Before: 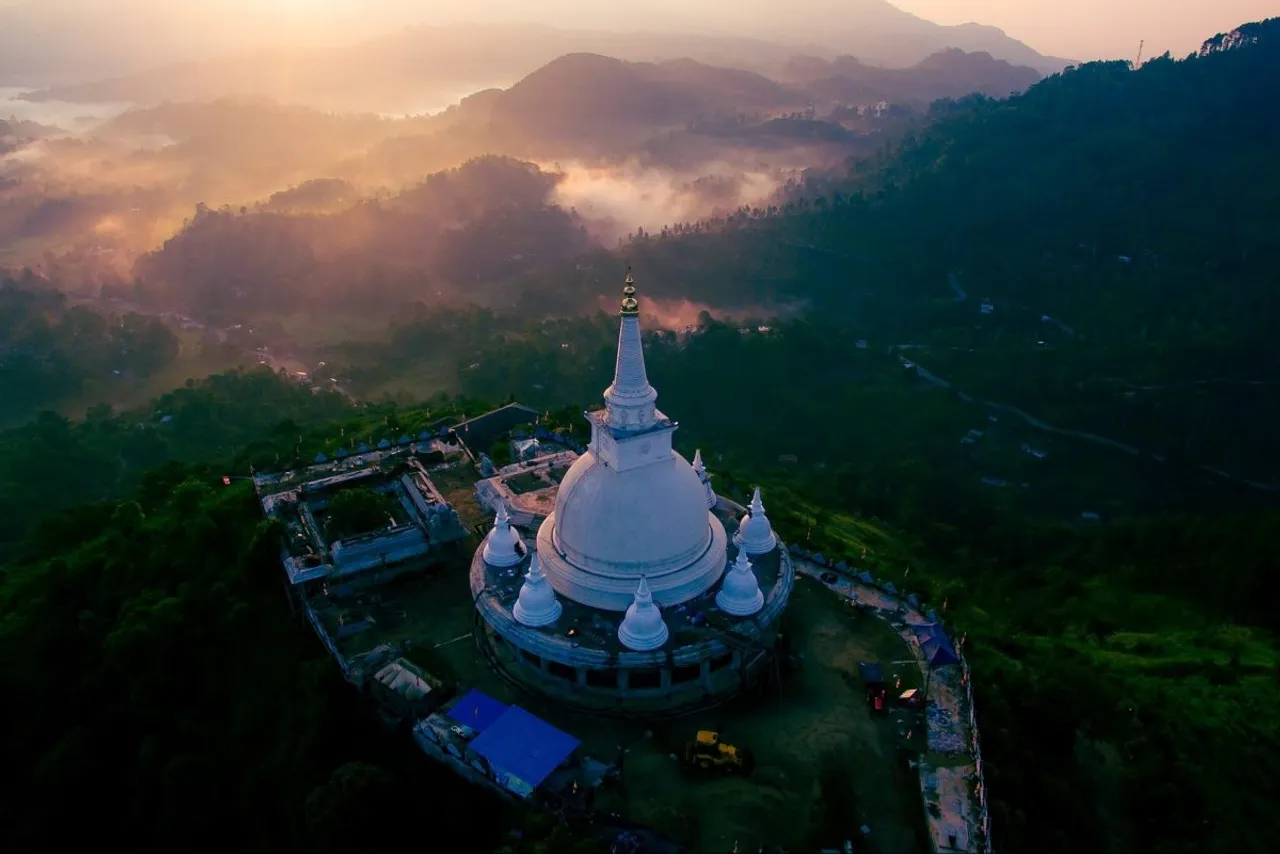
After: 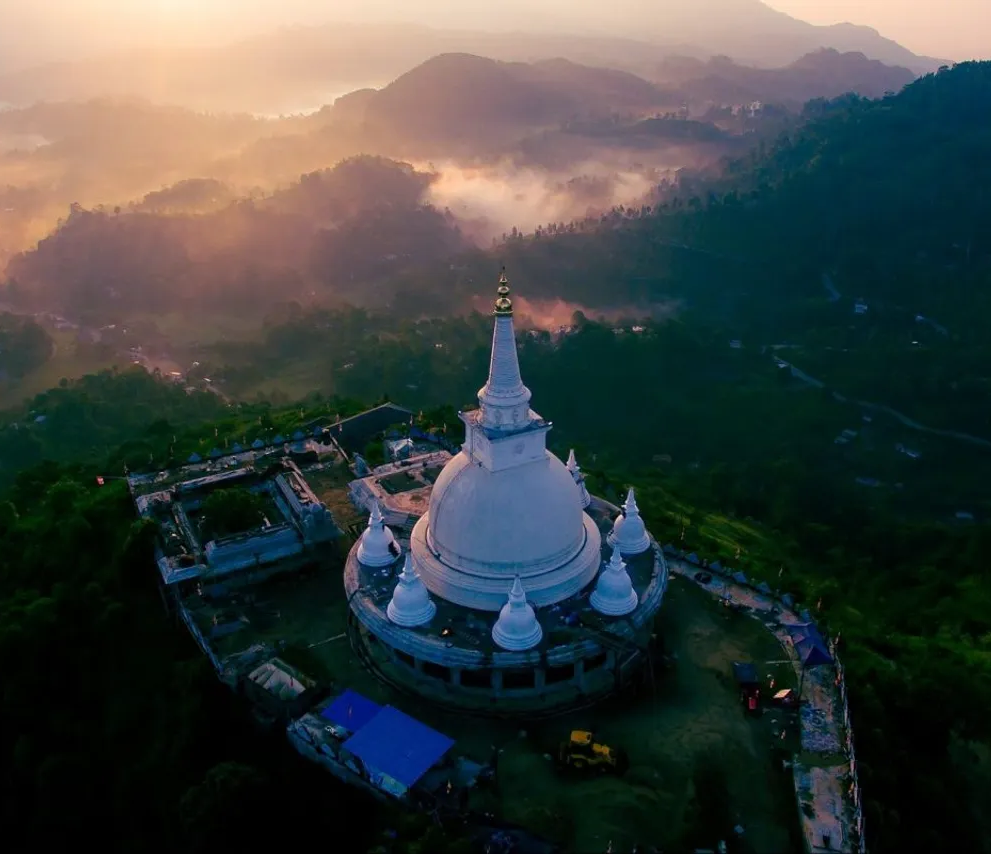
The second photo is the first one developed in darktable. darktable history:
base curve: curves: ch0 [(0, 0) (0.283, 0.295) (1, 1)], preserve colors none
crop: left 9.895%, right 12.625%
